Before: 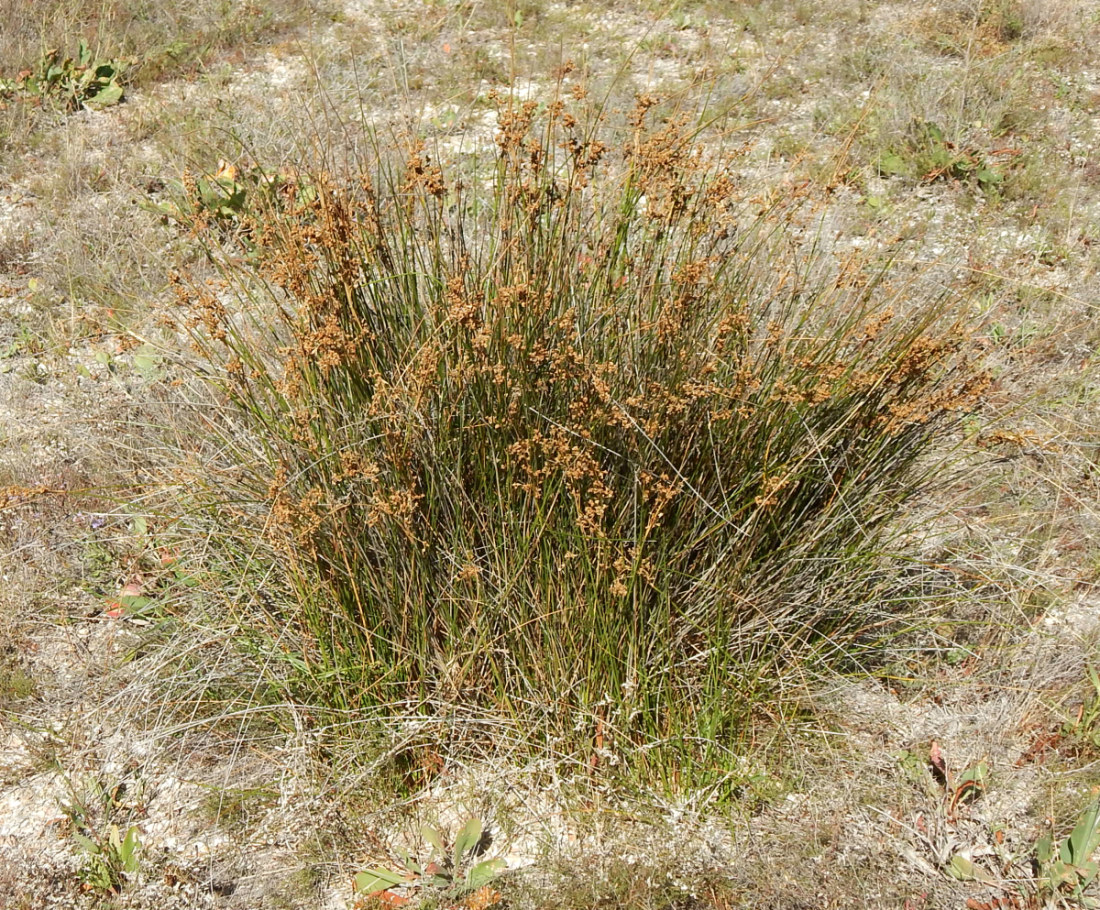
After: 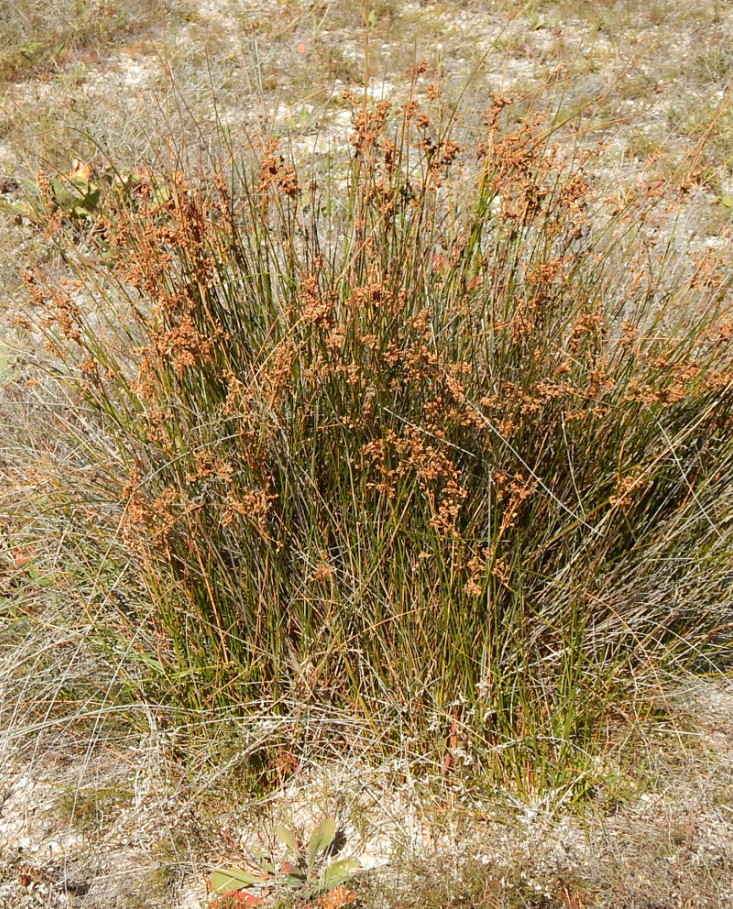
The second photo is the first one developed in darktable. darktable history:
crop and rotate: left 13.342%, right 19.991%
color zones: curves: ch1 [(0.309, 0.524) (0.41, 0.329) (0.508, 0.509)]; ch2 [(0.25, 0.457) (0.75, 0.5)]
